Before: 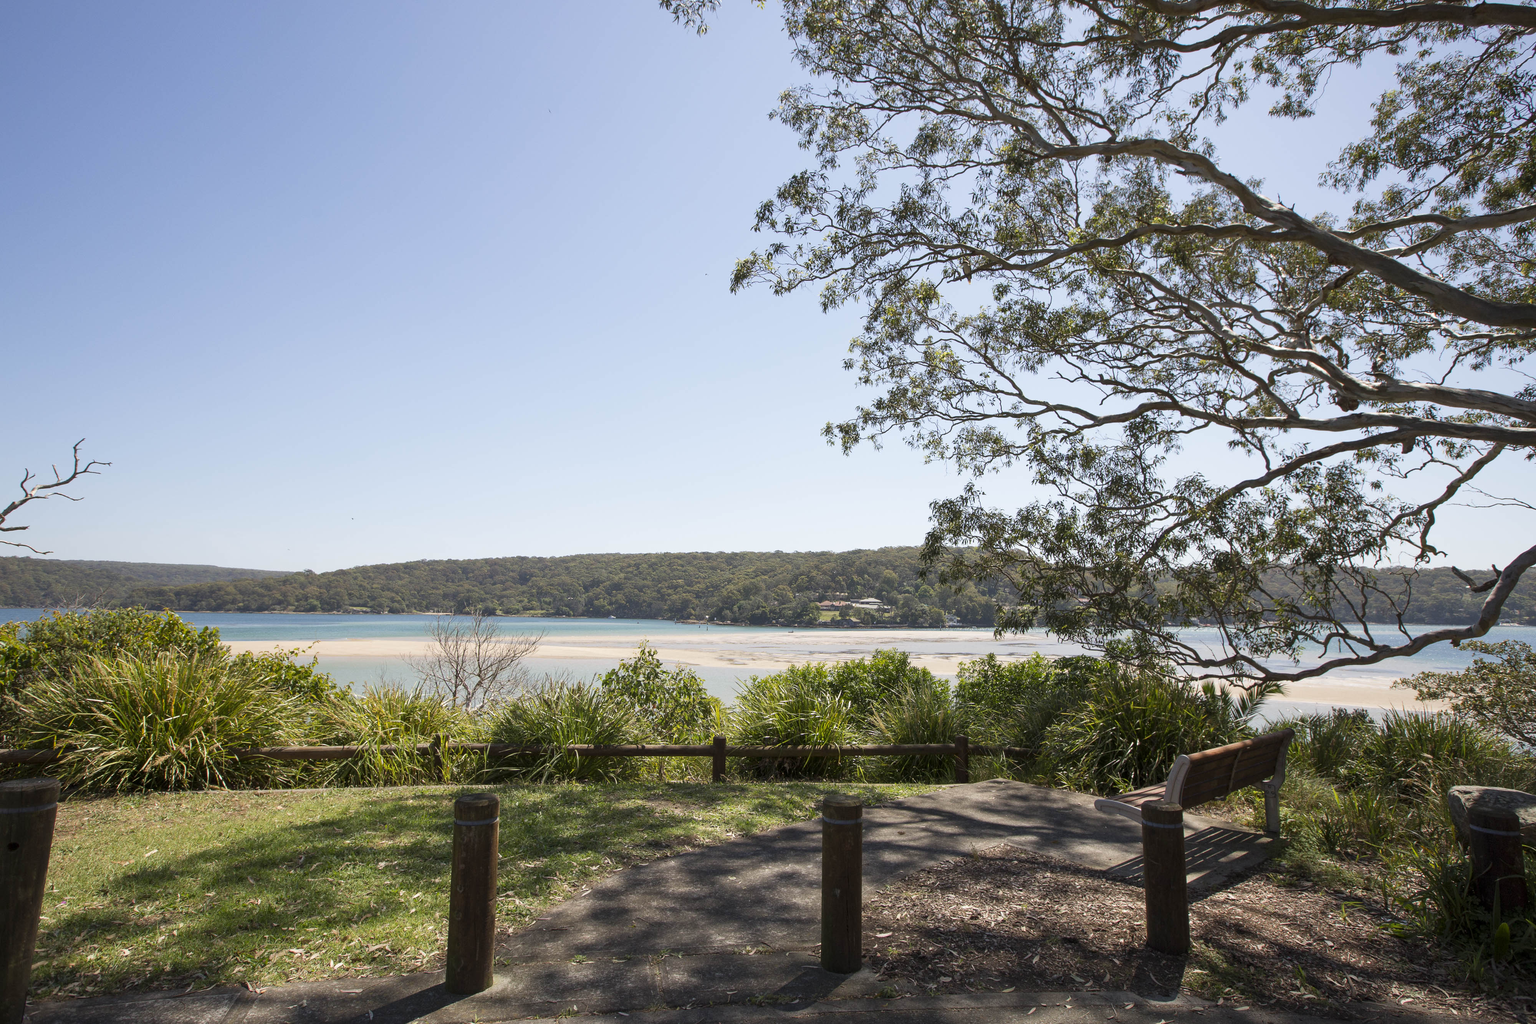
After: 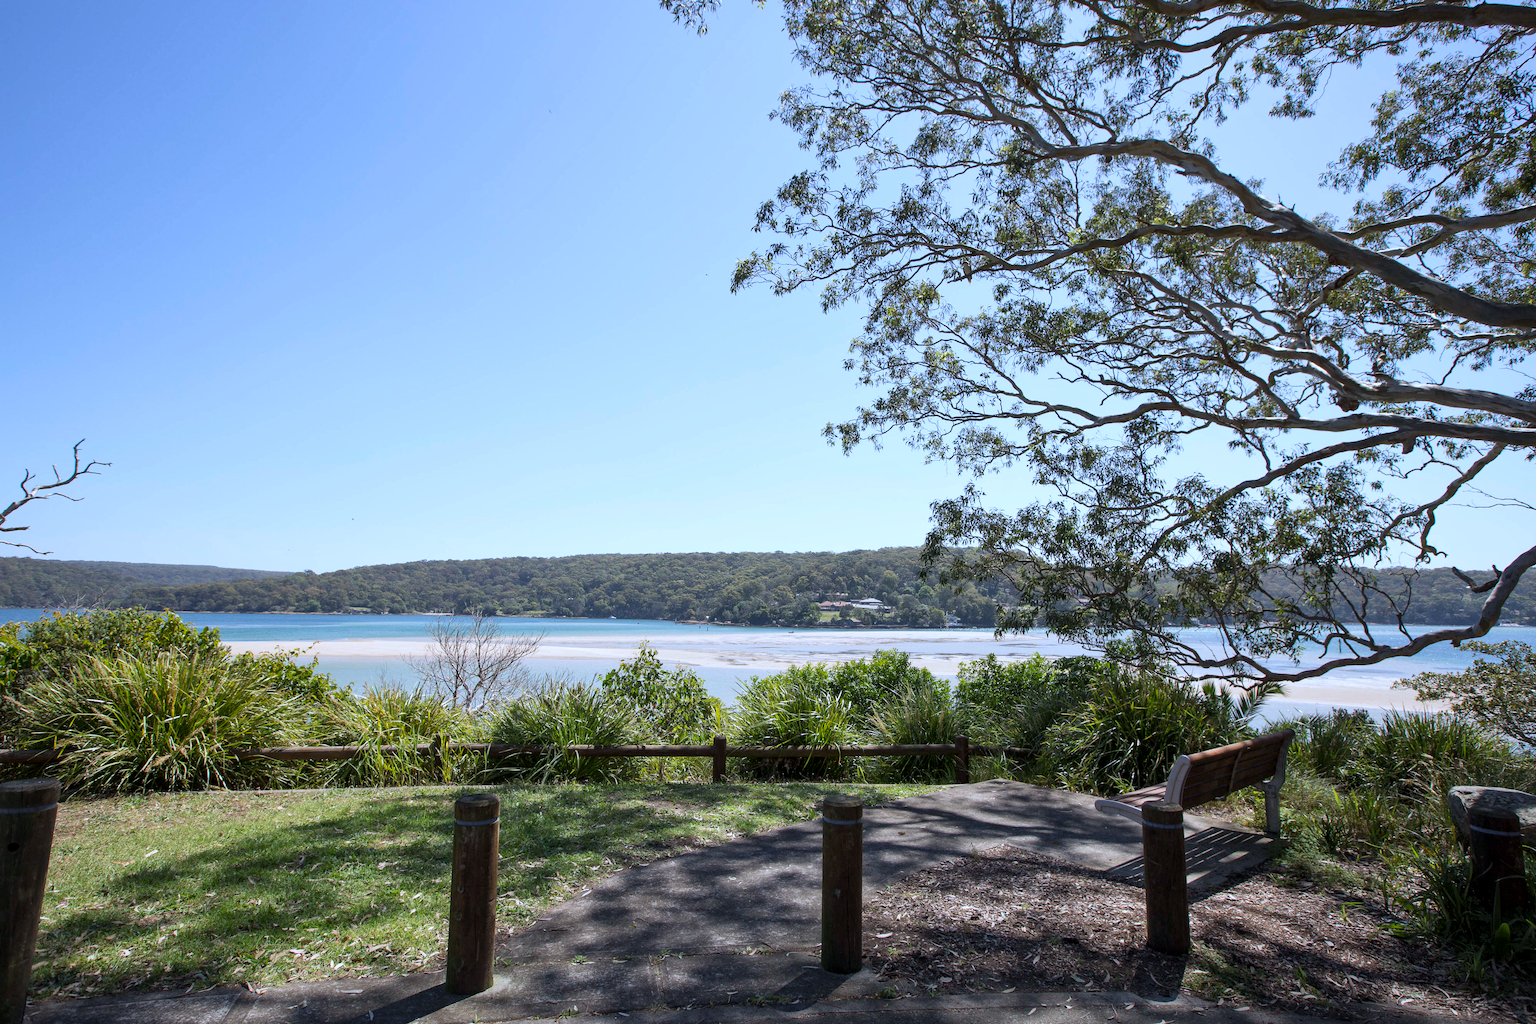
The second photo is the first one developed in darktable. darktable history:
white balance: red 0.948, green 1.02, blue 1.176
local contrast: mode bilateral grid, contrast 20, coarseness 50, detail 120%, midtone range 0.2
